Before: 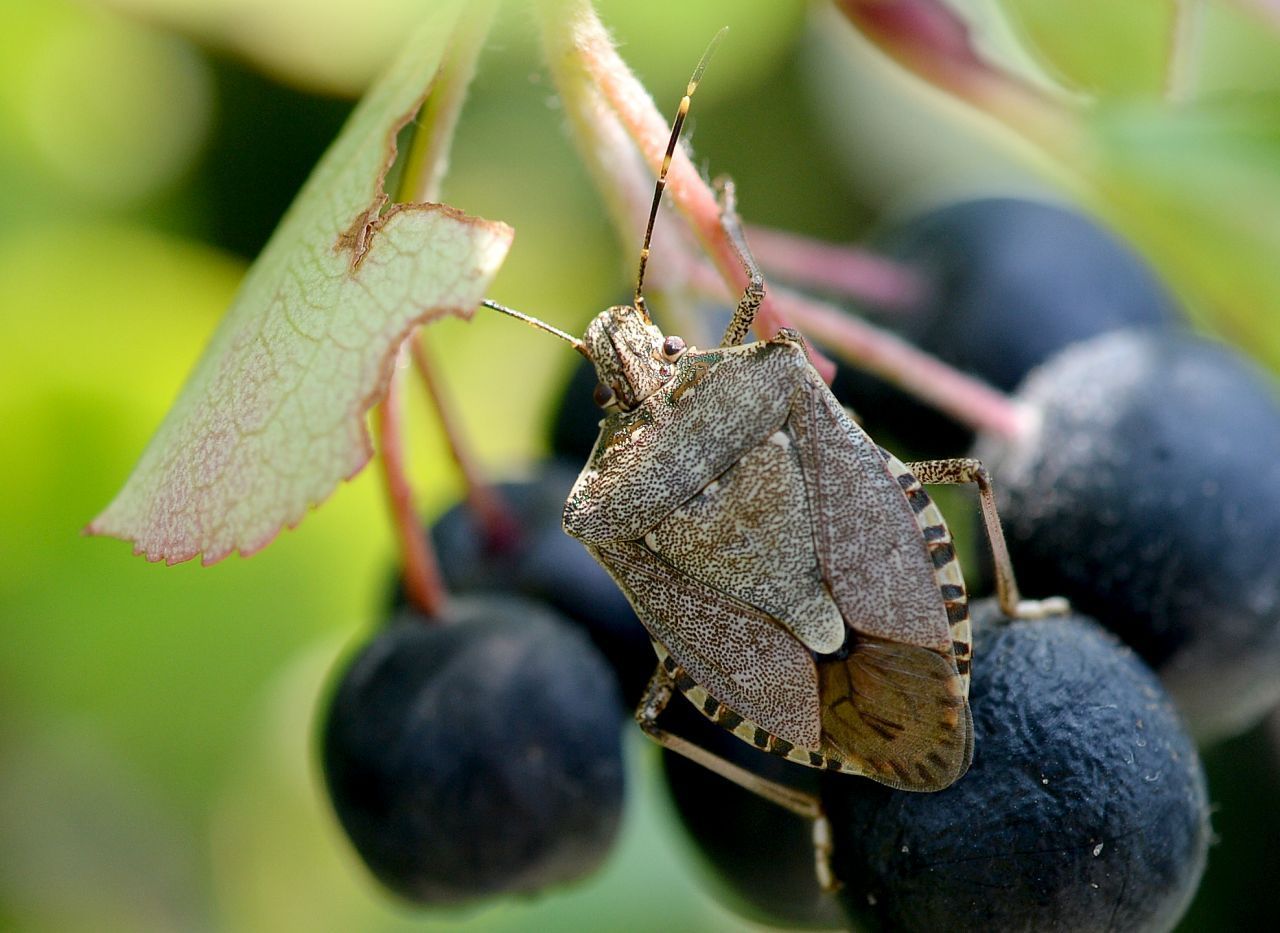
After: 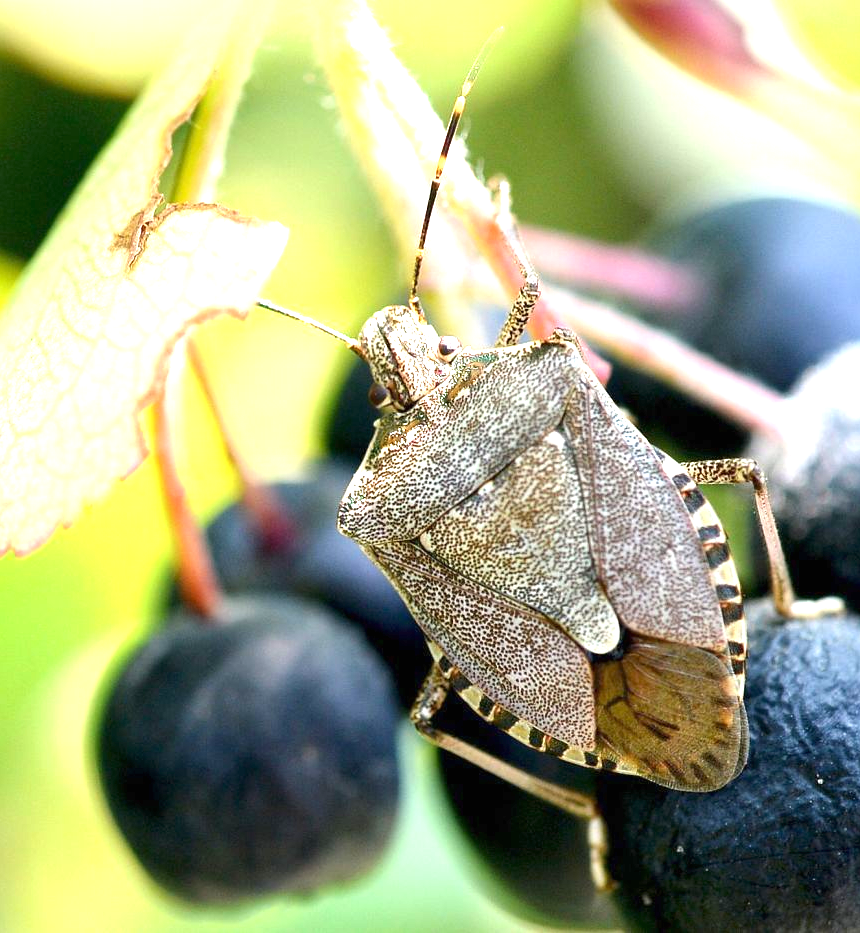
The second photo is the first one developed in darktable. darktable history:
exposure: black level correction 0, exposure 1.494 EV, compensate highlight preservation false
crop and rotate: left 17.589%, right 15.212%
